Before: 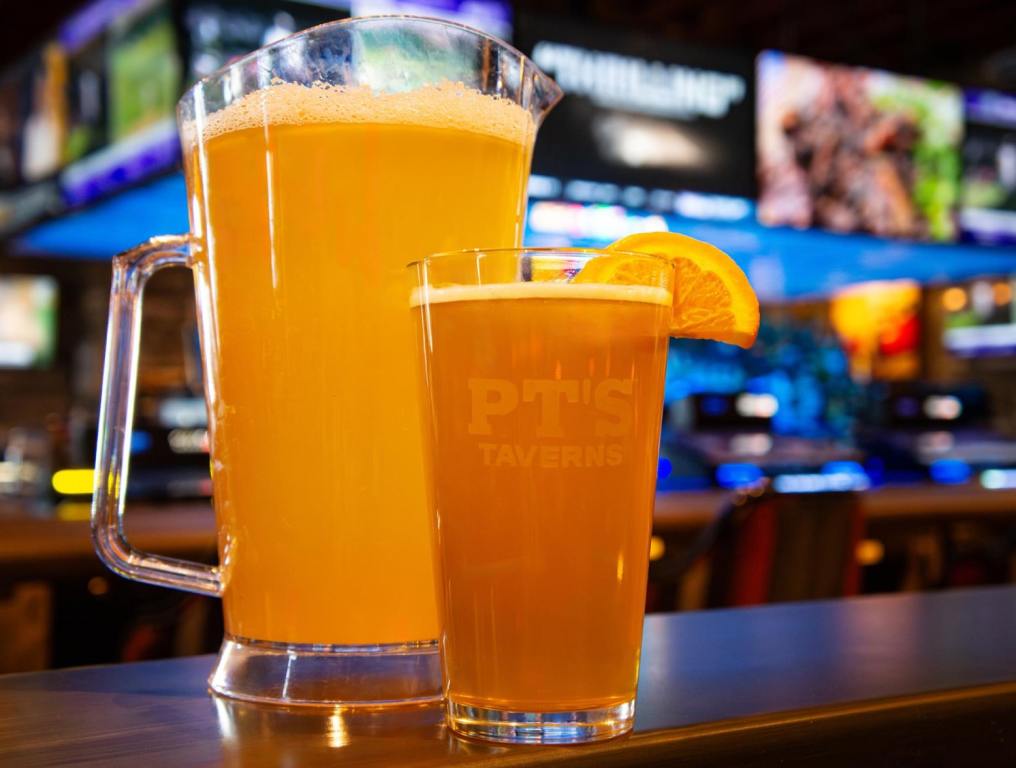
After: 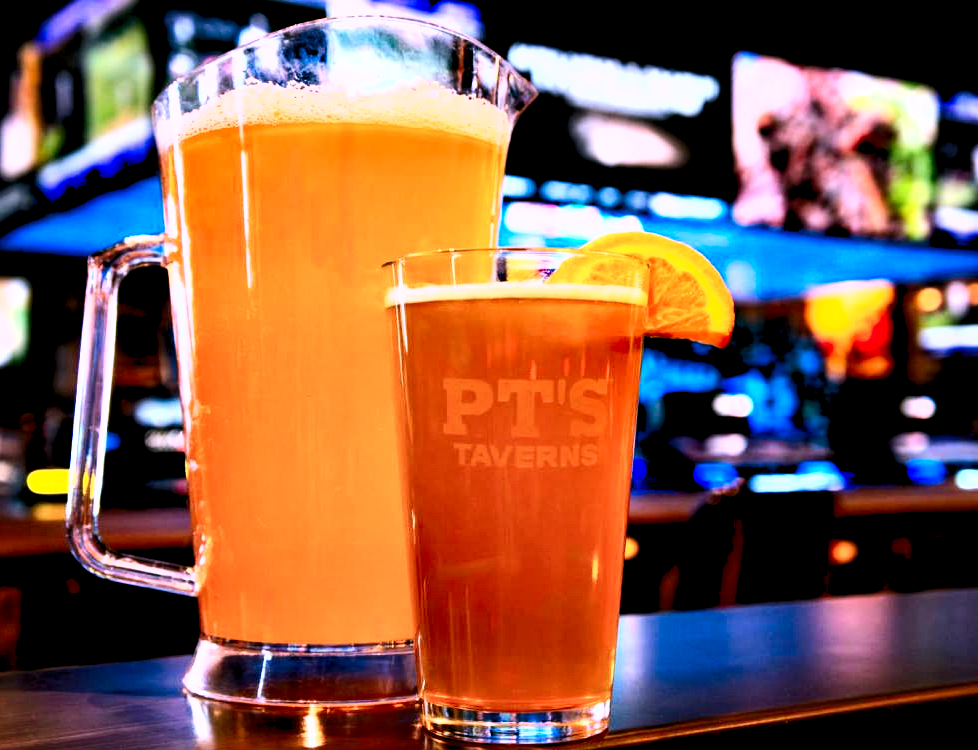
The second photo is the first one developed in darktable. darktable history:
color correction: highlights a* 15.46, highlights b* -20.56
contrast equalizer: octaves 7, y [[0.627 ×6], [0.563 ×6], [0 ×6], [0 ×6], [0 ×6]]
rgb levels: levels [[0.013, 0.434, 0.89], [0, 0.5, 1], [0, 0.5, 1]]
crop and rotate: left 2.536%, right 1.107%, bottom 2.246%
shadows and highlights: radius 125.46, shadows 30.51, highlights -30.51, low approximation 0.01, soften with gaussian
contrast brightness saturation: contrast 0.2, brightness -0.11, saturation 0.1
